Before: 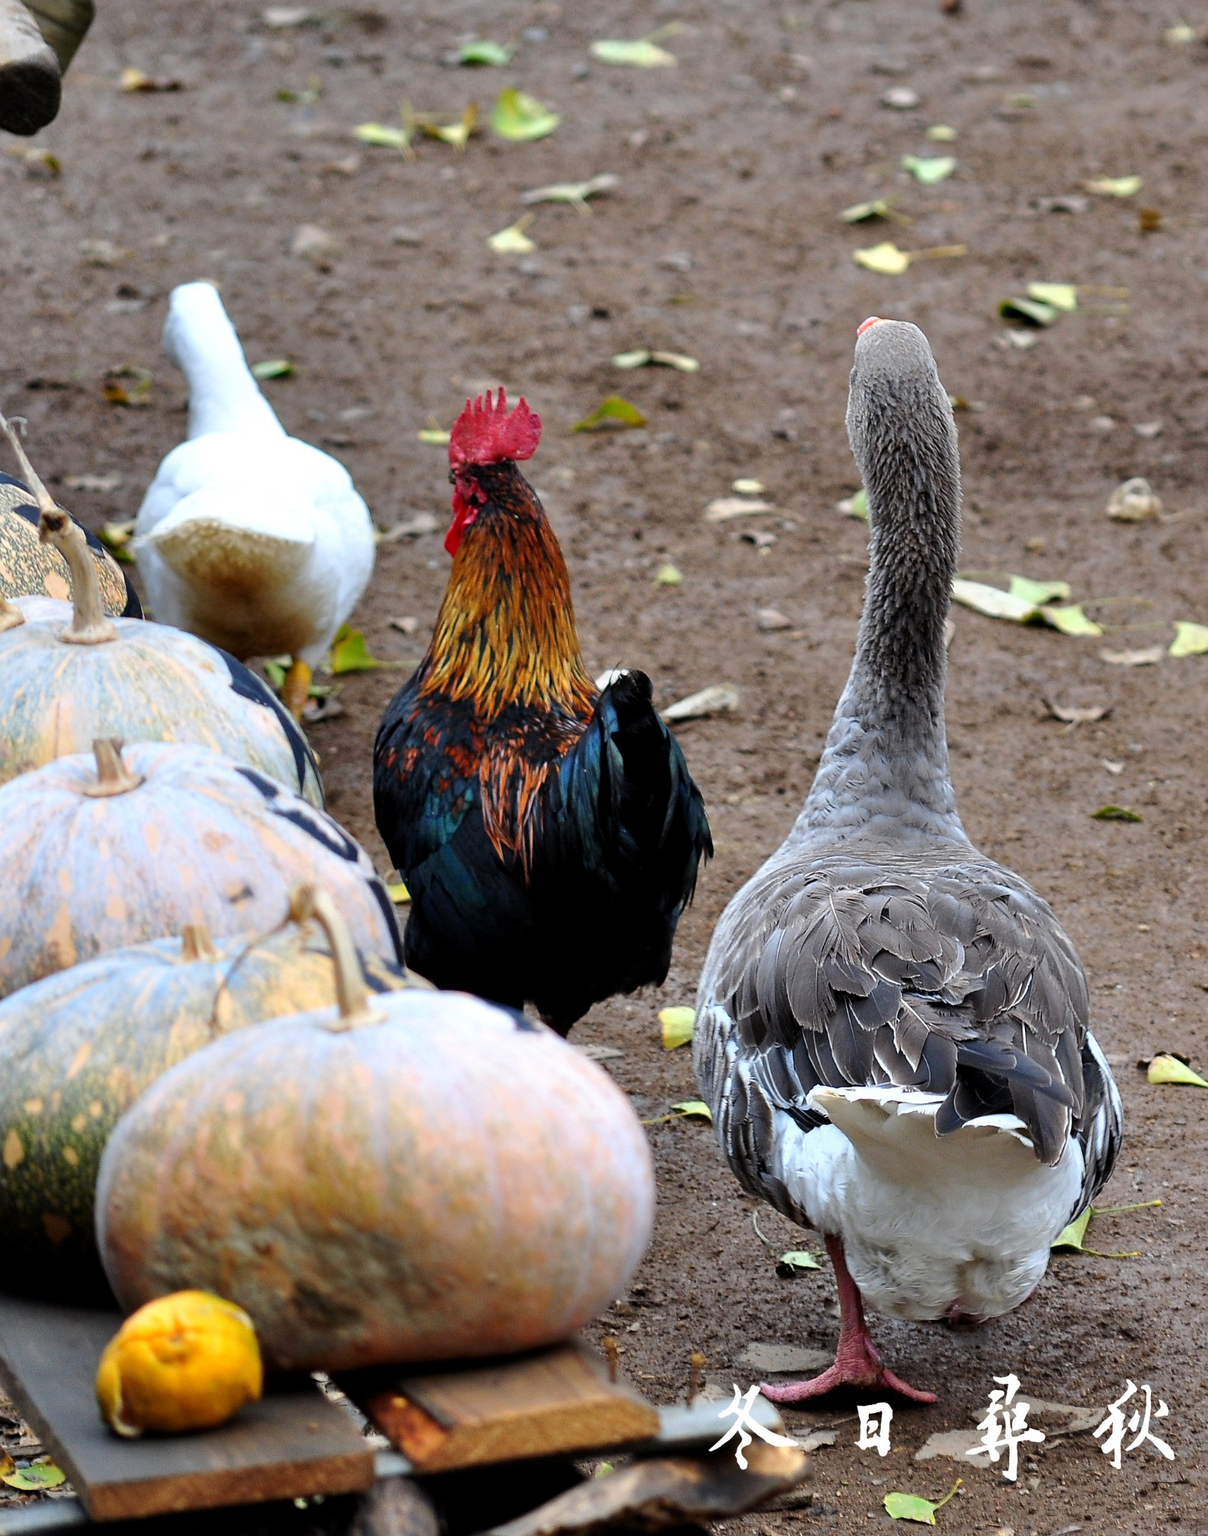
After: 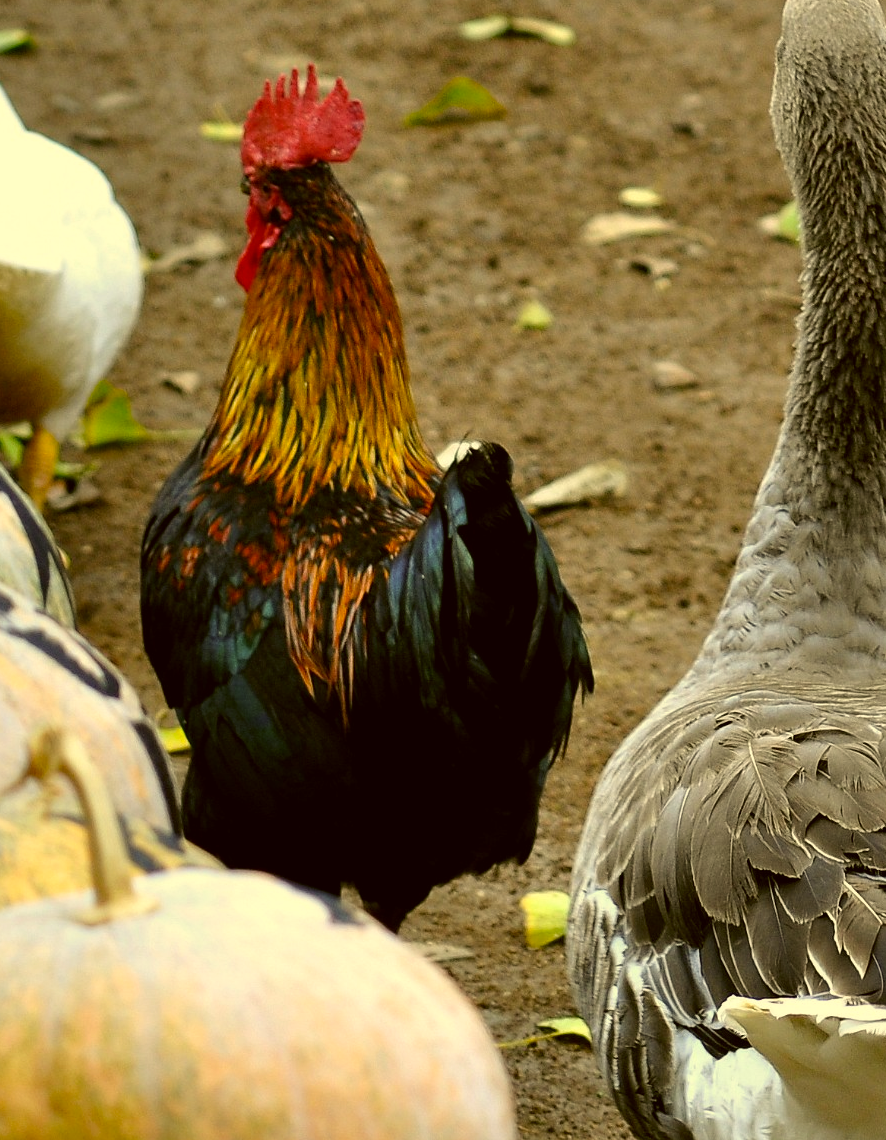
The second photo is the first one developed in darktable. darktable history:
crop and rotate: left 22.2%, top 22.026%, right 22.75%, bottom 22.294%
color correction: highlights a* 0.134, highlights b* 29.35, shadows a* -0.26, shadows b* 21.58
